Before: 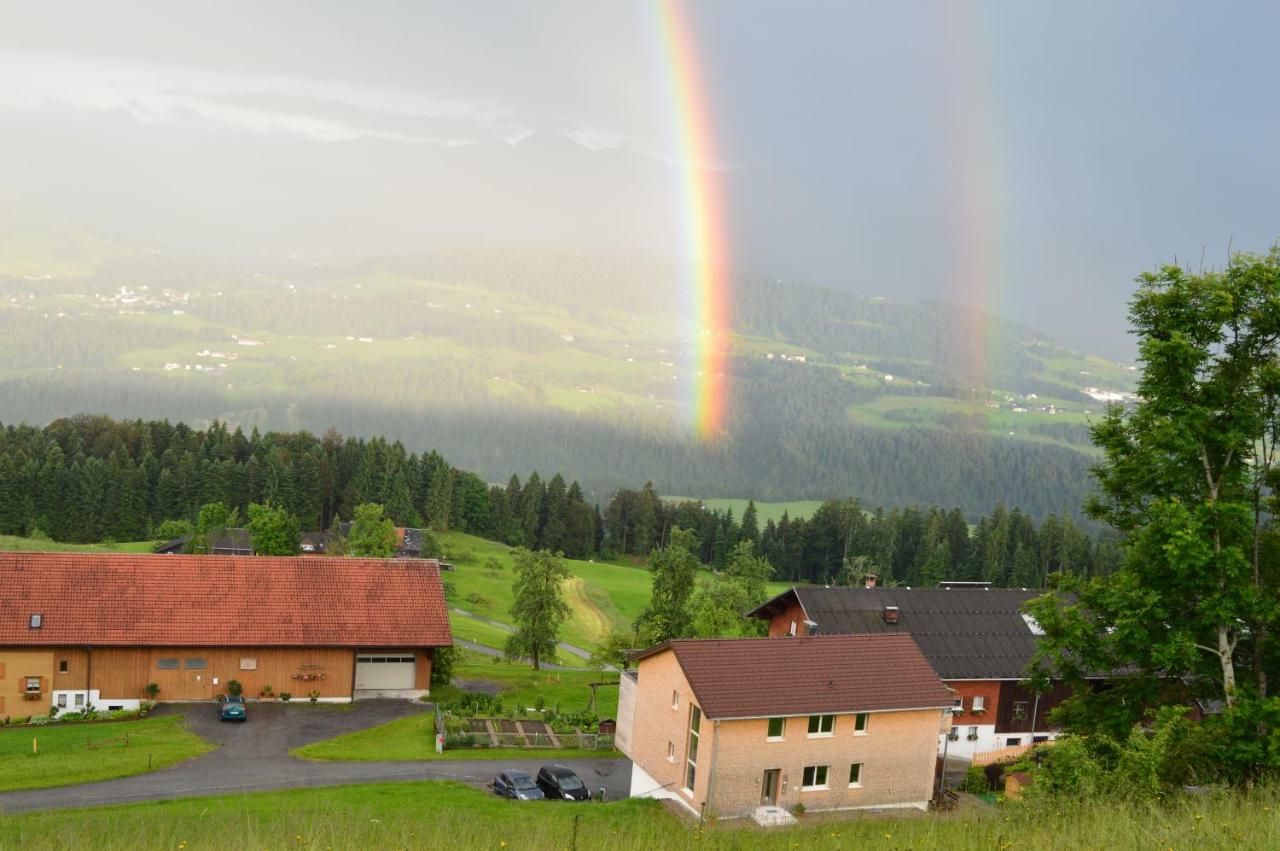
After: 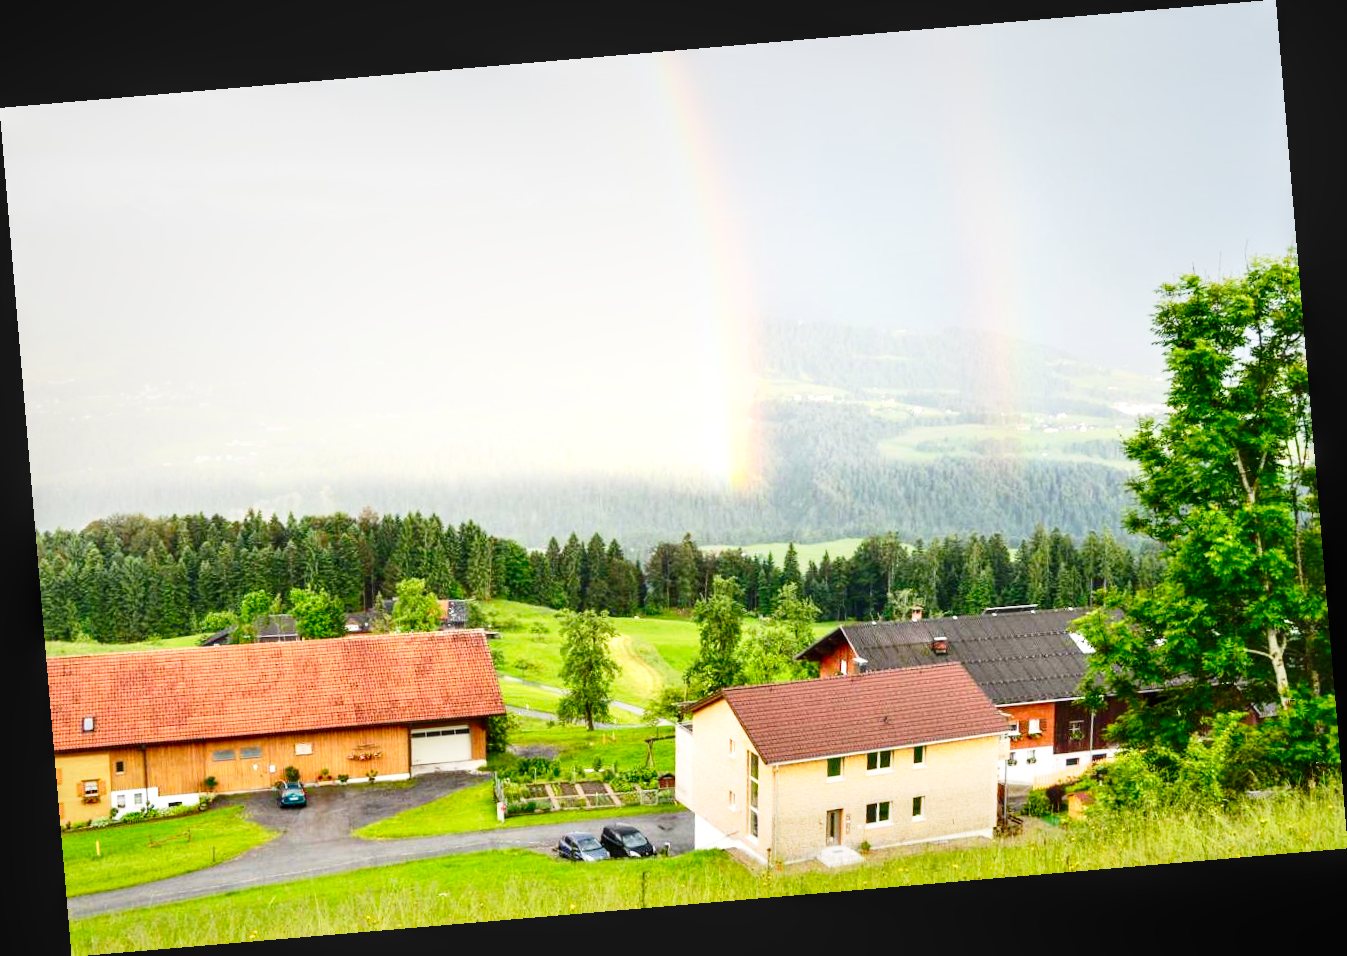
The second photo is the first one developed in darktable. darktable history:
base curve: curves: ch0 [(0, 0) (0.028, 0.03) (0.121, 0.232) (0.46, 0.748) (0.859, 0.968) (1, 1)], preserve colors none
exposure: black level correction 0, exposure 0.877 EV, compensate exposure bias true, compensate highlight preservation false
contrast brightness saturation: contrast 0.13, brightness -0.05, saturation 0.16
local contrast: on, module defaults
shadows and highlights: shadows 22.7, highlights -48.71, soften with gaussian
rotate and perspective: rotation -4.86°, automatic cropping off
